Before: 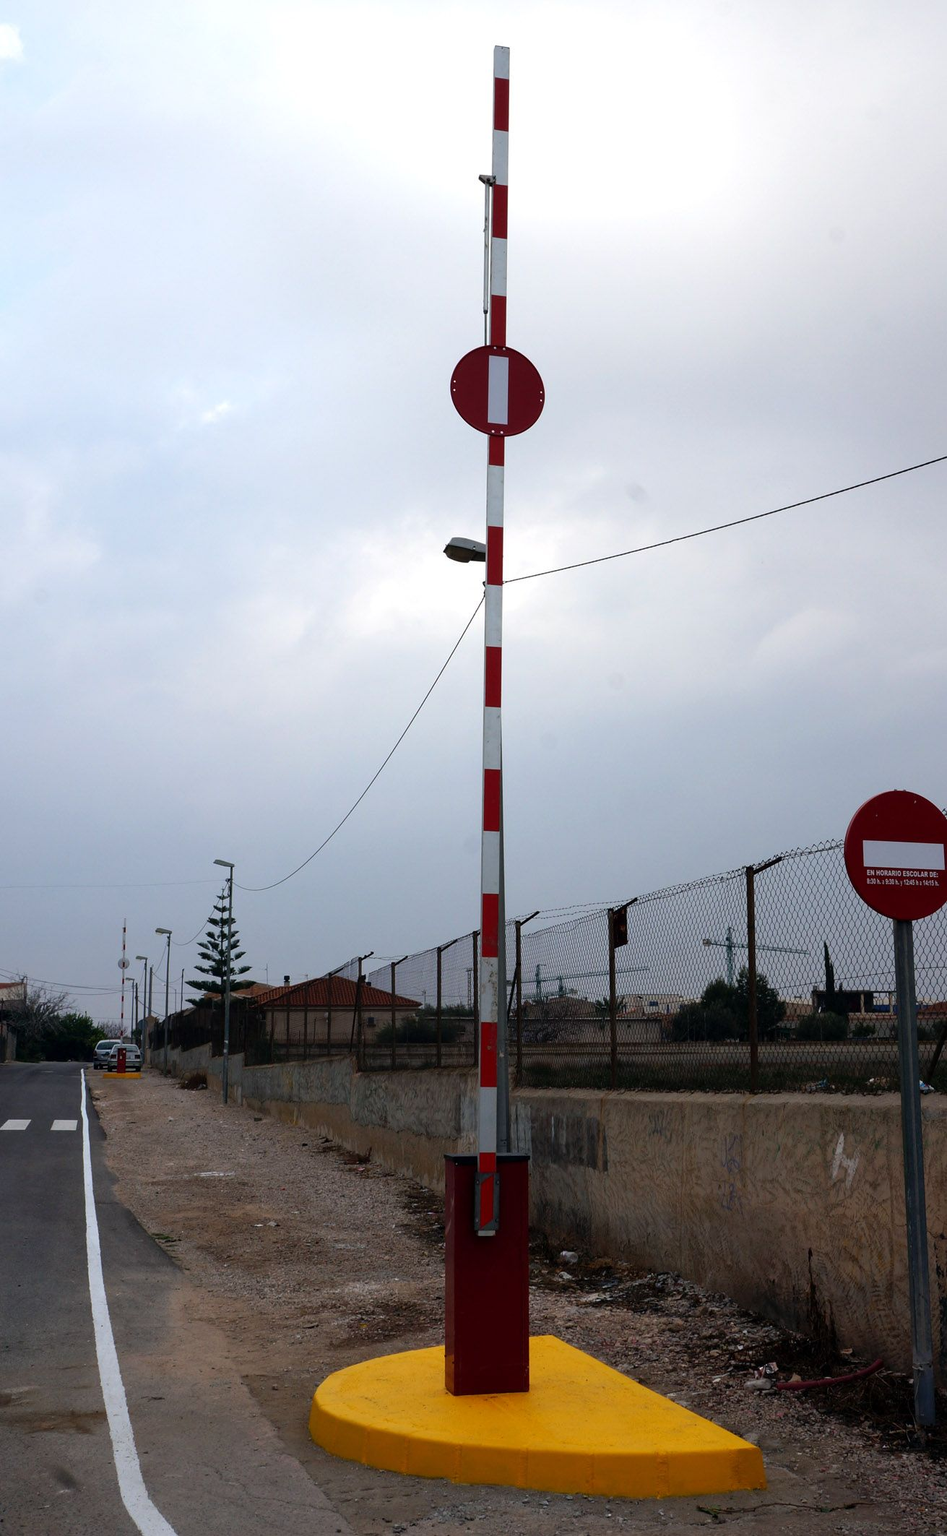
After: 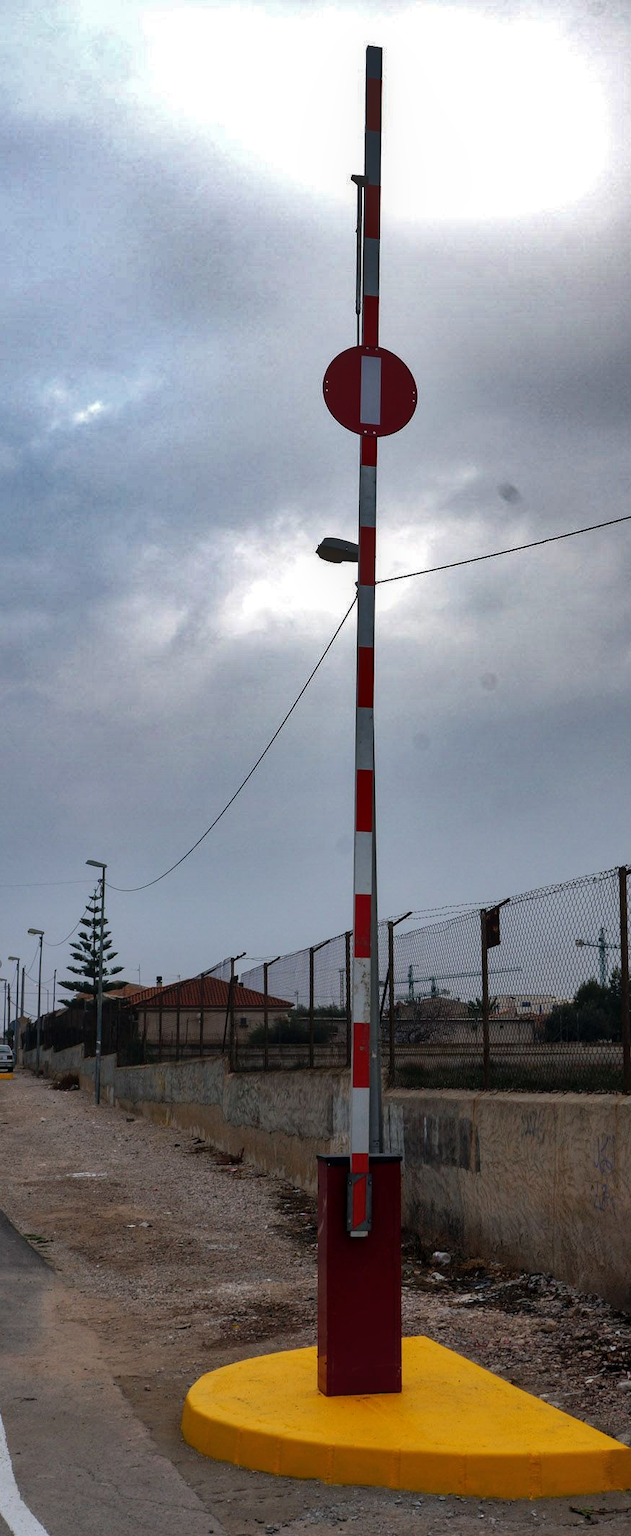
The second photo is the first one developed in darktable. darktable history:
shadows and highlights: shadows 24.5, highlights -78.15, soften with gaussian
local contrast: detail 110%
crop and rotate: left 13.537%, right 19.796%
